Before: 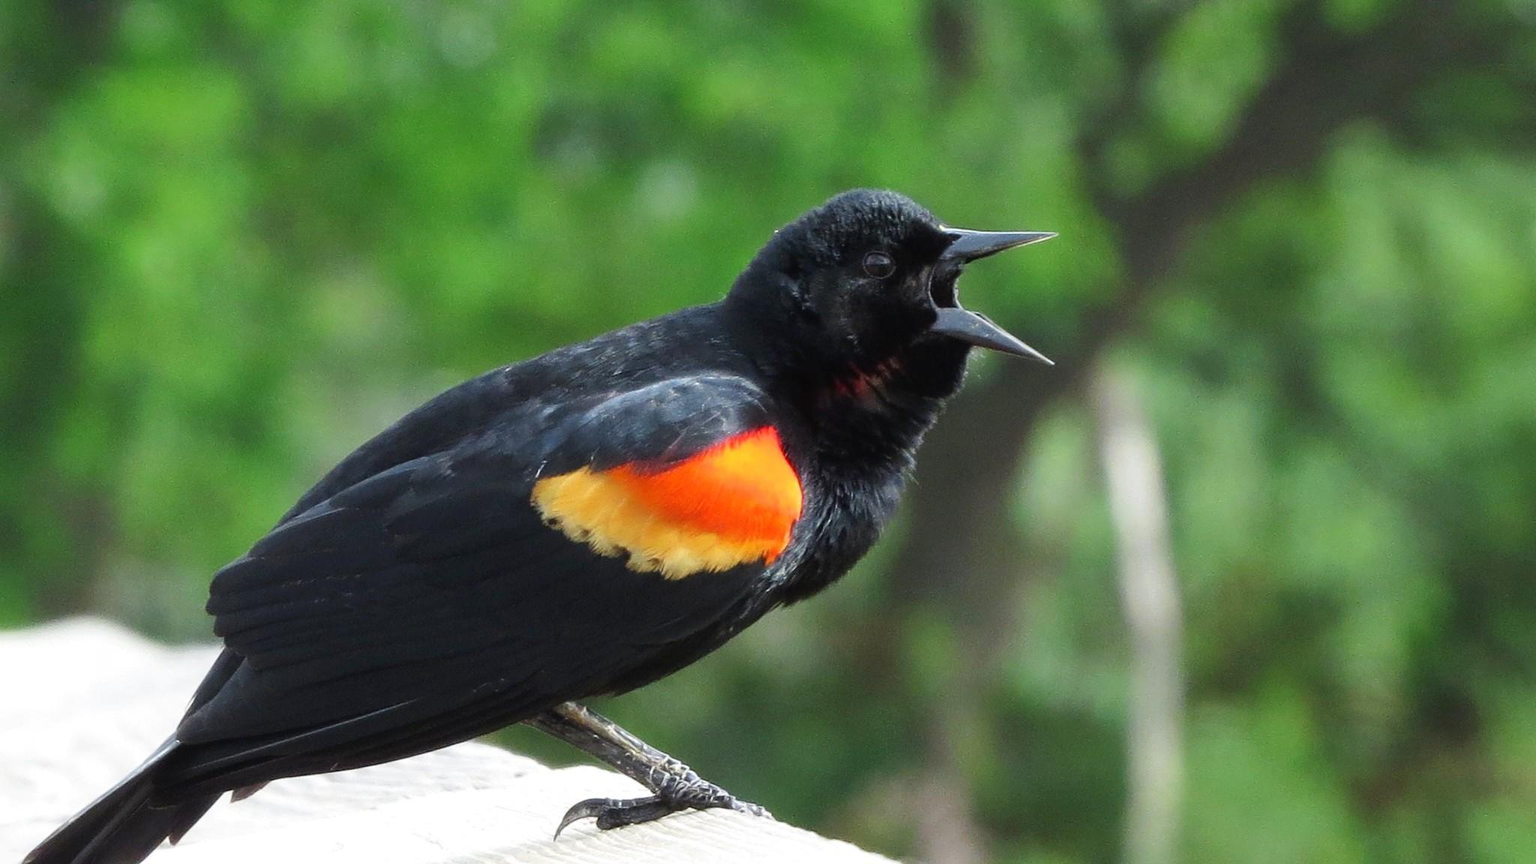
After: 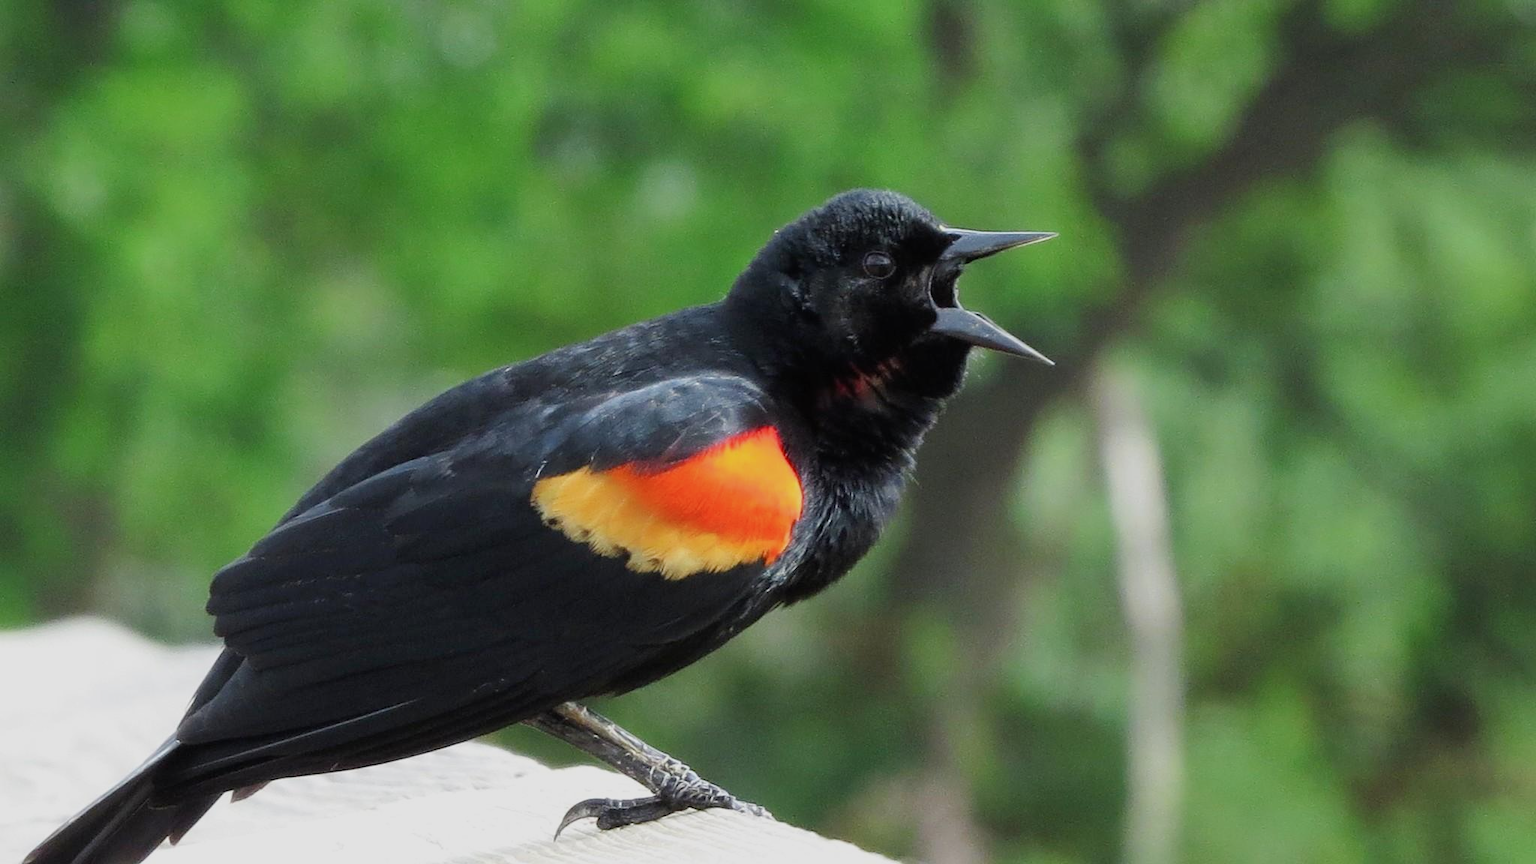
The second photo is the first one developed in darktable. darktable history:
filmic rgb: black relative exposure -15.04 EV, white relative exposure 3 EV, threshold 5.95 EV, target black luminance 0%, hardness 9.35, latitude 98.41%, contrast 0.914, shadows ↔ highlights balance 0.659%, enable highlight reconstruction true
